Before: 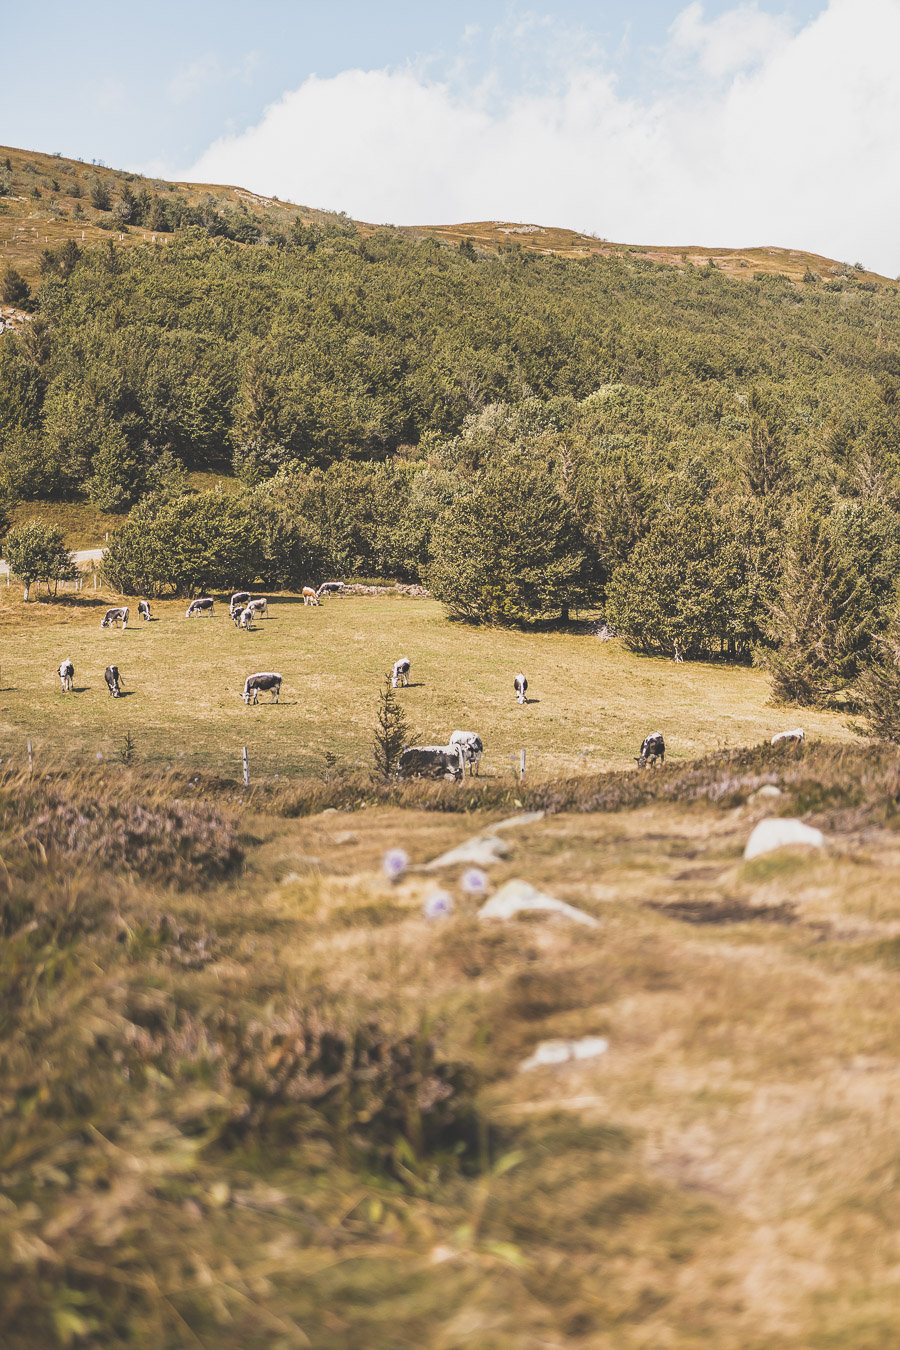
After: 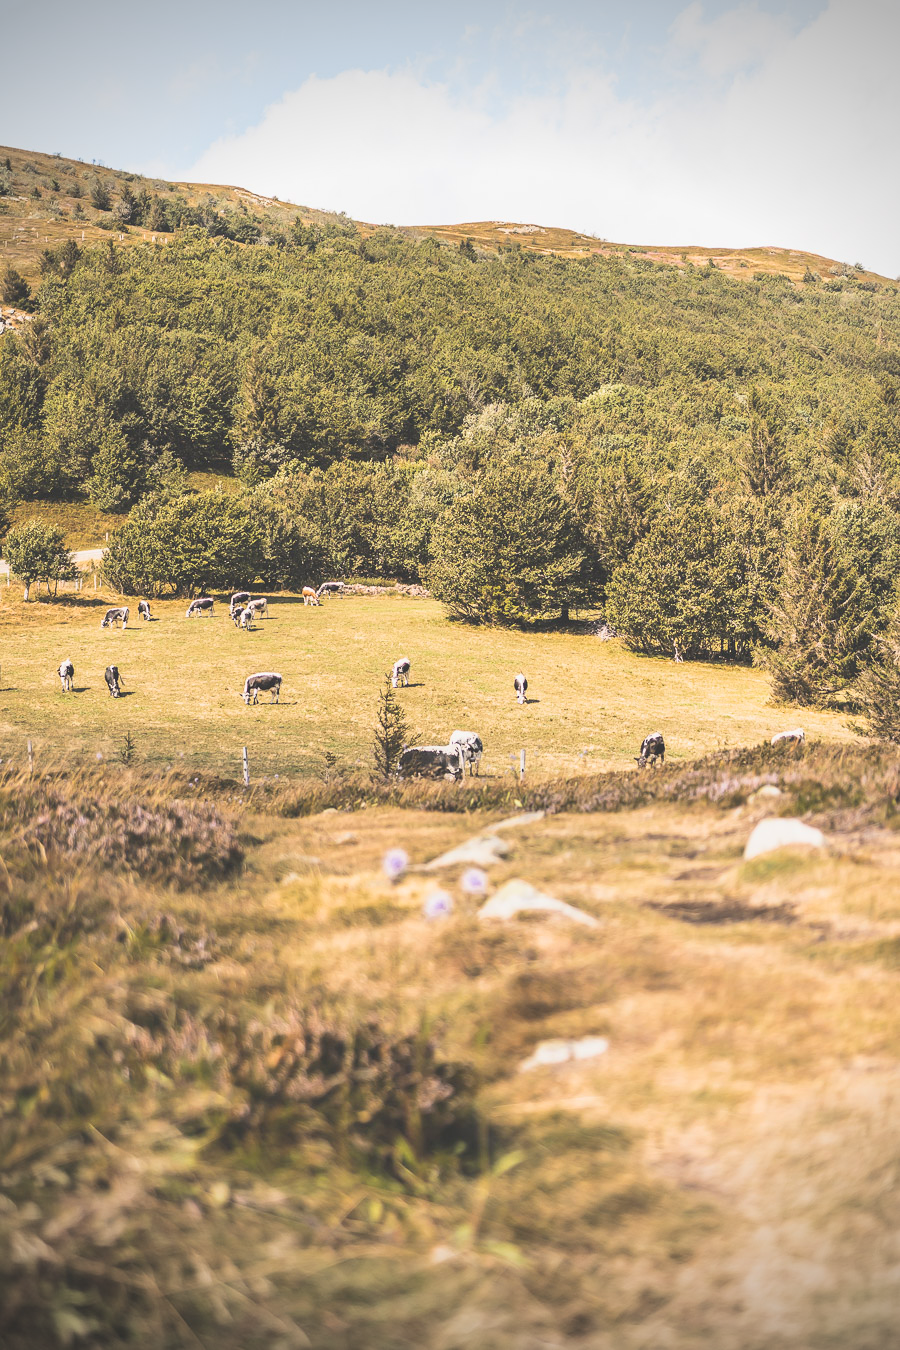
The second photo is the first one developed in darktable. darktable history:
contrast brightness saturation: contrast 0.196, brightness 0.166, saturation 0.216
vignetting: fall-off start 89.27%, fall-off radius 44.2%, width/height ratio 1.154
